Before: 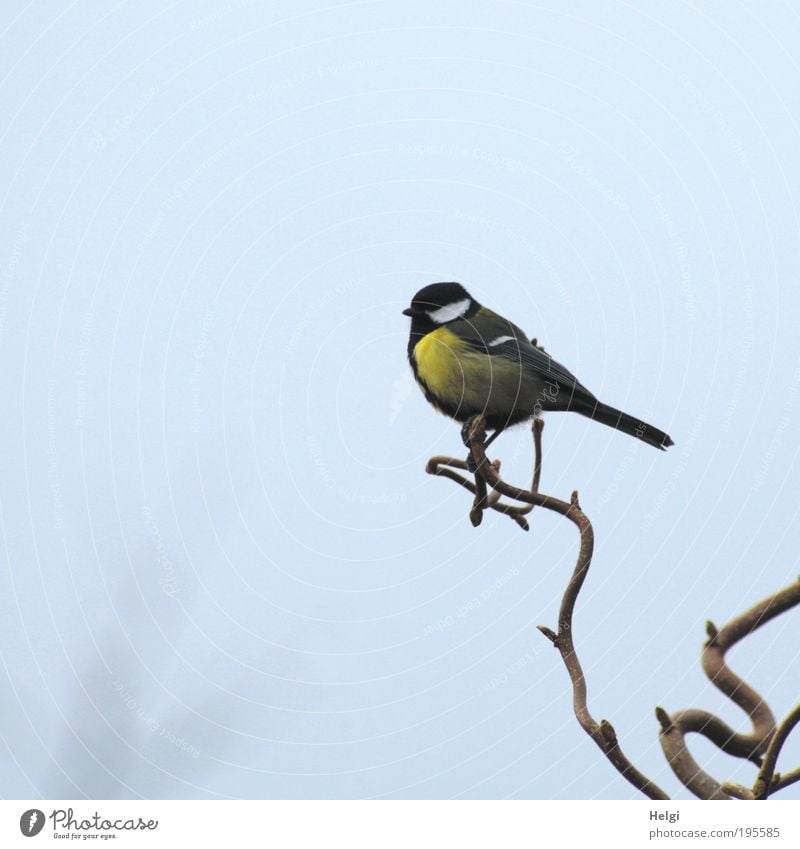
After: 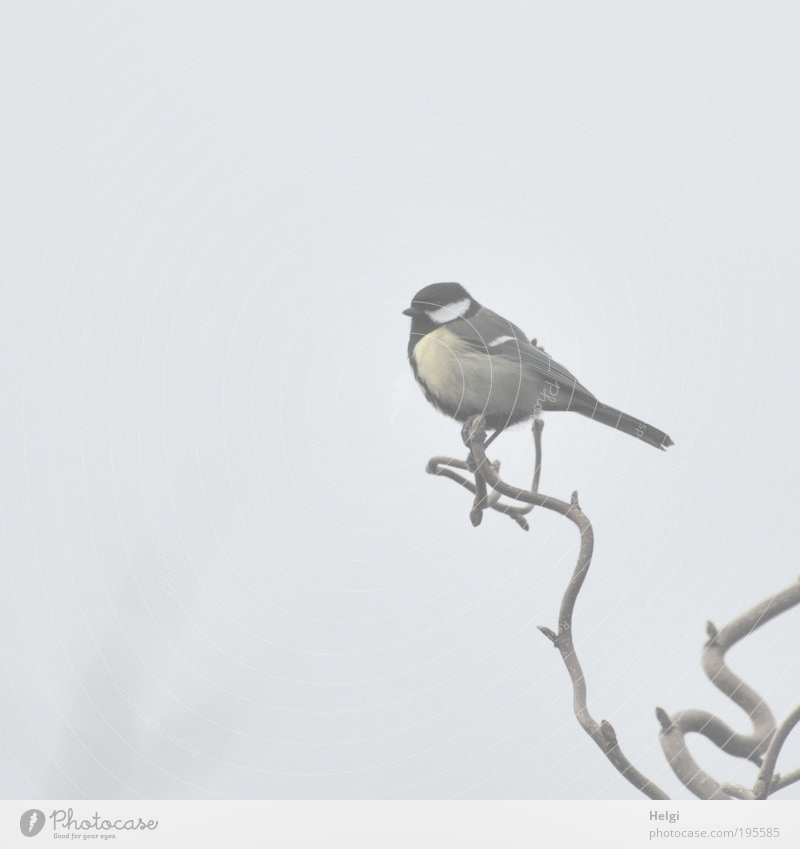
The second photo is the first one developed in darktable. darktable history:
exposure: compensate highlight preservation false
local contrast: mode bilateral grid, contrast 25, coarseness 60, detail 151%, midtone range 0.2
contrast brightness saturation: contrast -0.32, brightness 0.75, saturation -0.78
